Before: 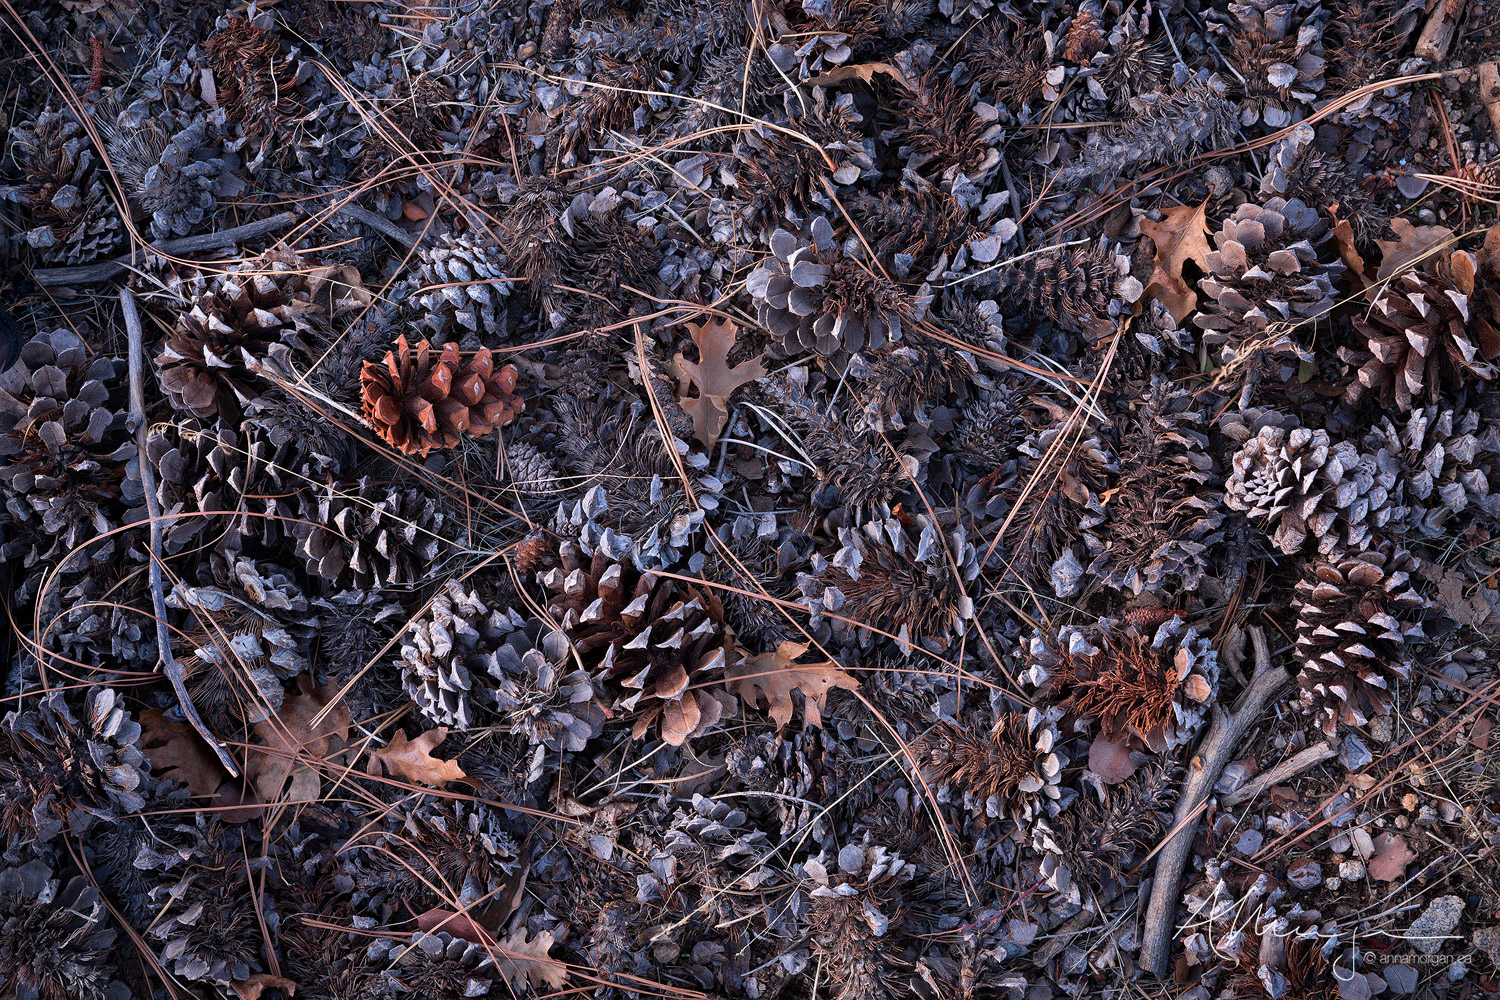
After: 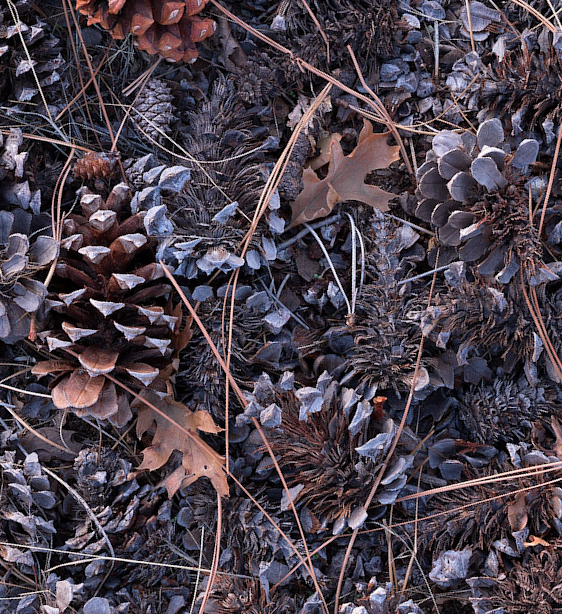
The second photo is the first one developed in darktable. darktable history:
crop and rotate: angle -45.87°, top 16.219%, right 0.953%, bottom 11.621%
